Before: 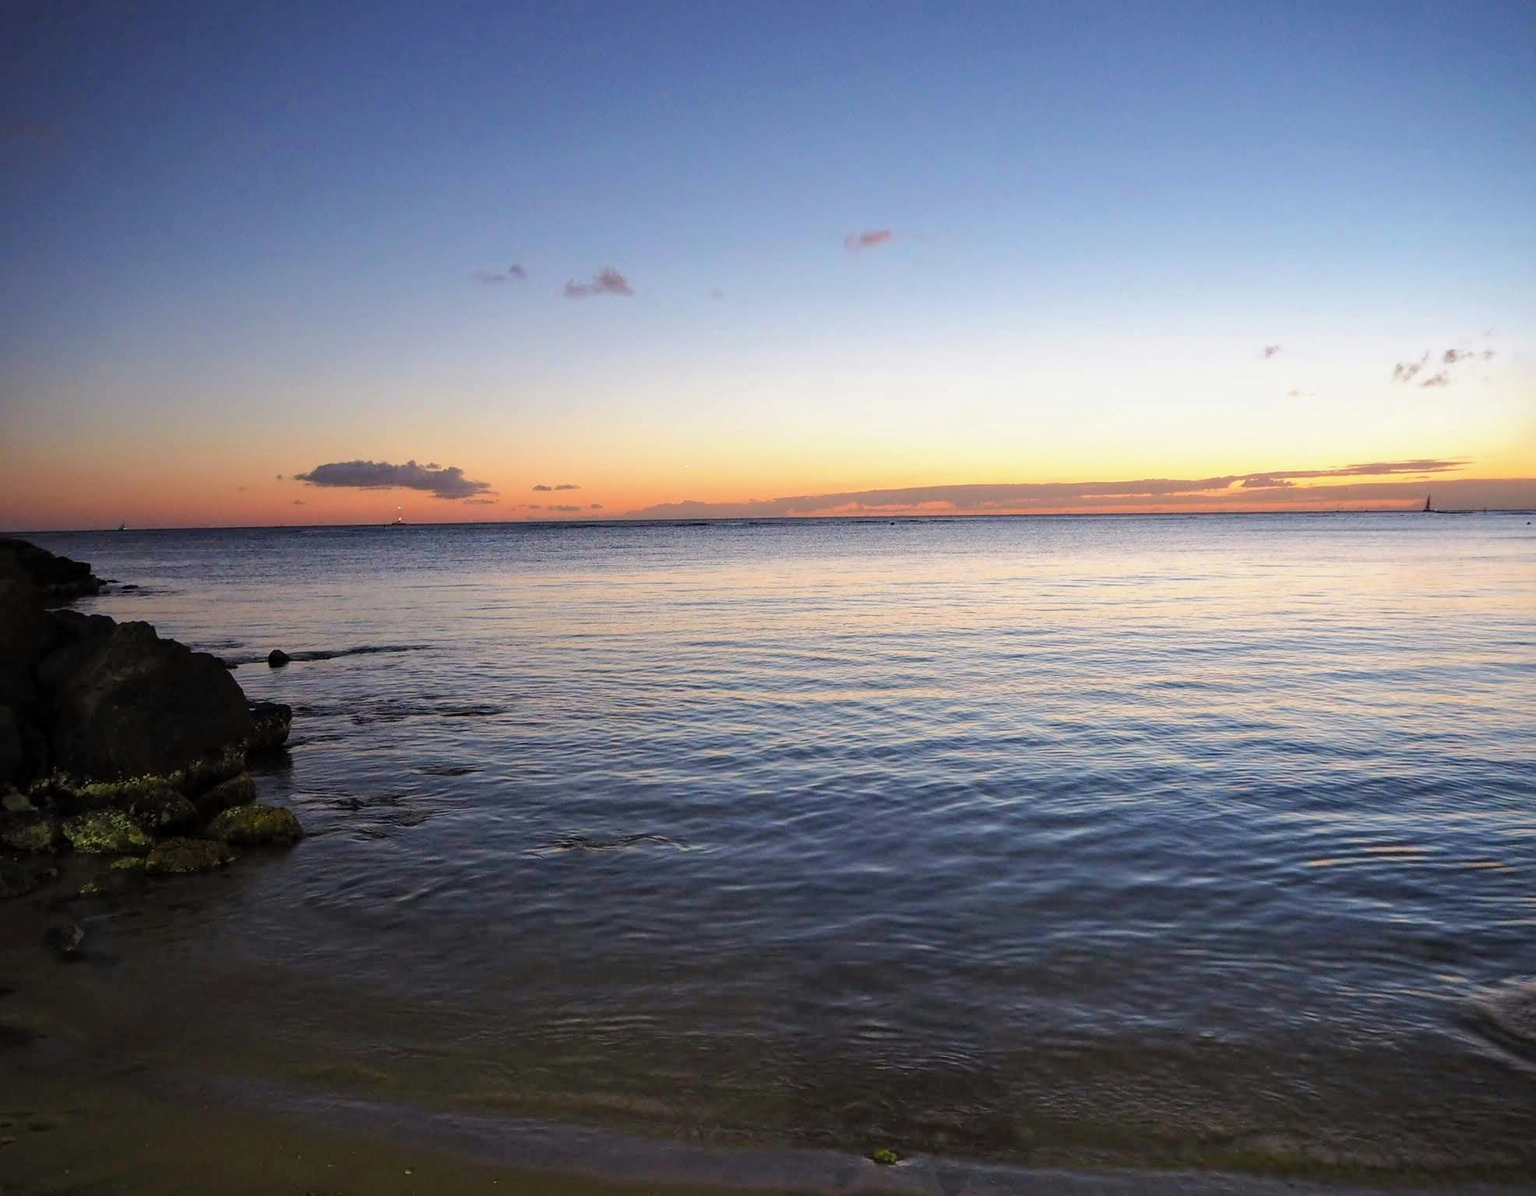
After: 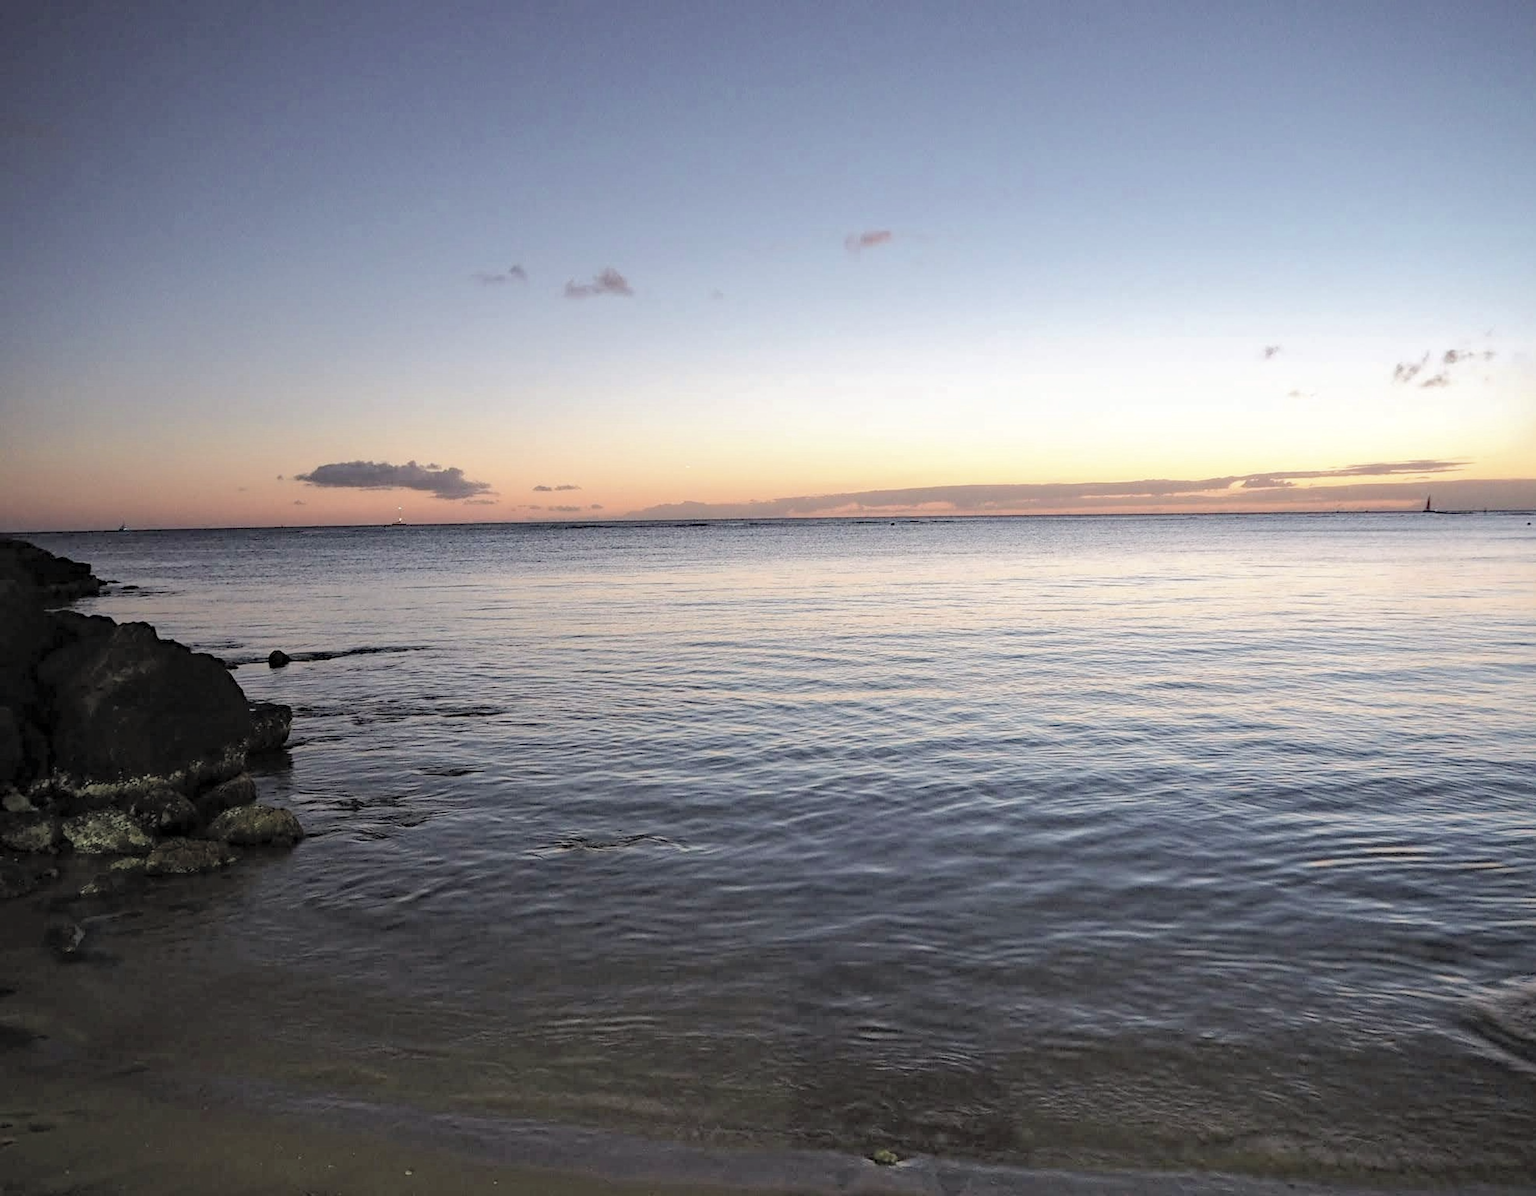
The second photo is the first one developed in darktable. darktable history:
haze removal: strength 0.29, distance 0.25, compatibility mode true, adaptive false
contrast brightness saturation: brightness 0.18, saturation -0.5
